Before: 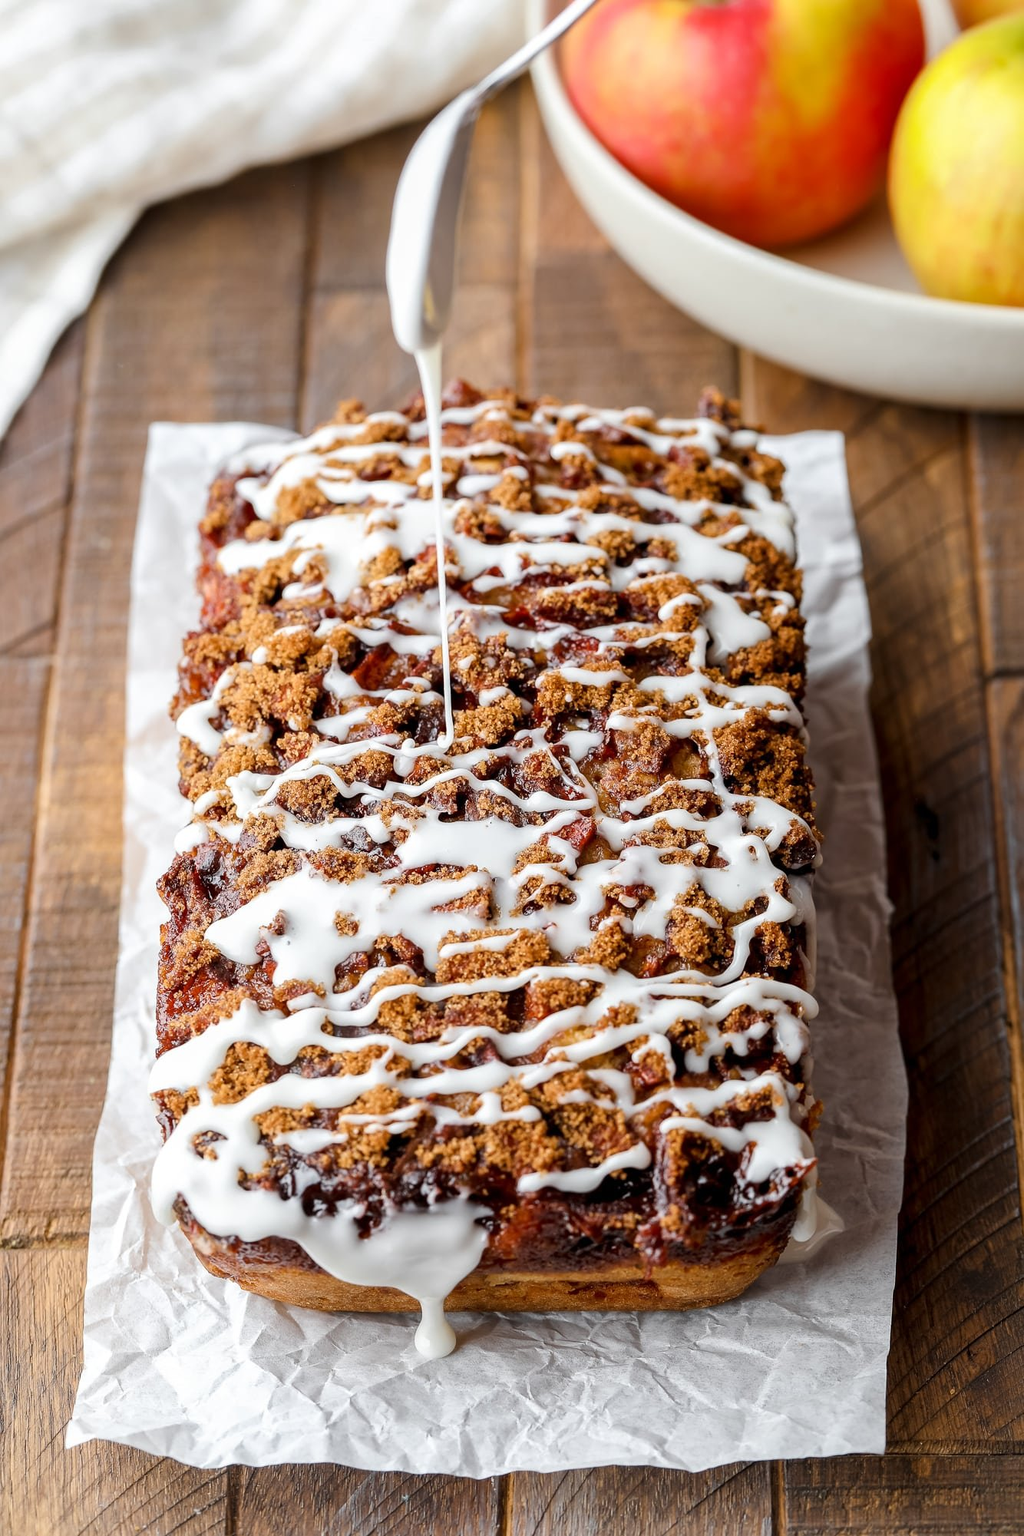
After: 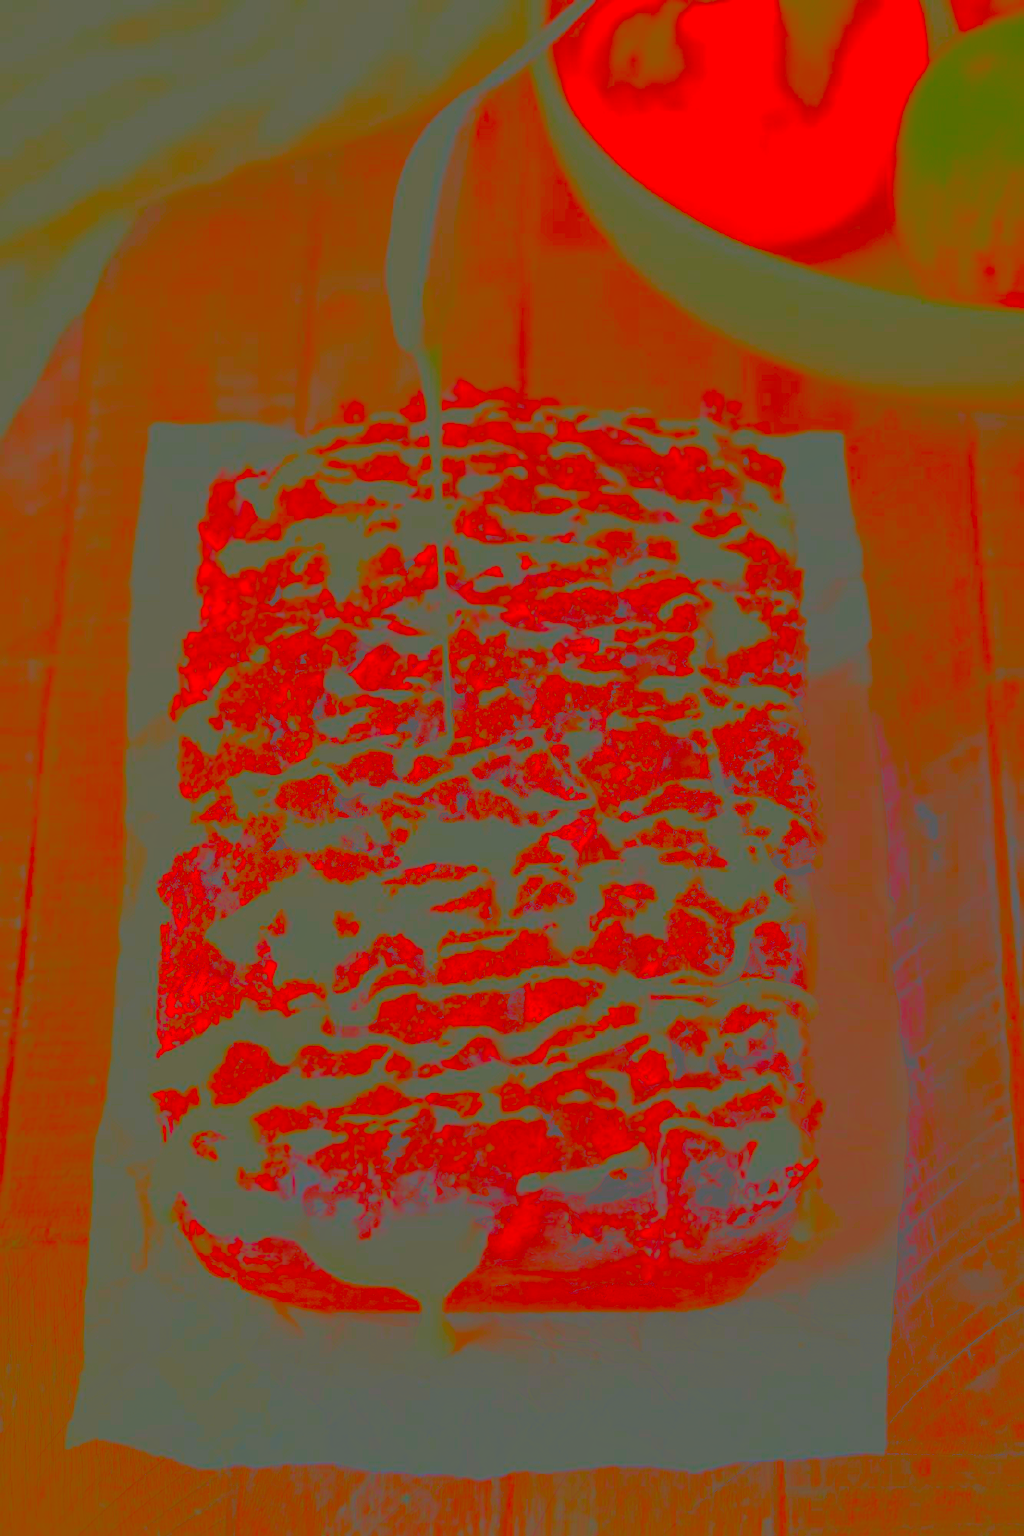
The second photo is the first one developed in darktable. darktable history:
sharpen: on, module defaults
exposure: black level correction 0, exposure 1.744 EV, compensate highlight preservation false
contrast brightness saturation: contrast -0.972, brightness -0.171, saturation 0.741
tone equalizer: edges refinement/feathering 500, mask exposure compensation -1.57 EV, preserve details no
color balance rgb: highlights gain › luminance 7.155%, highlights gain › chroma 1.877%, highlights gain › hue 91.5°, perceptual saturation grading › global saturation 30.13%, global vibrance 9.696%
